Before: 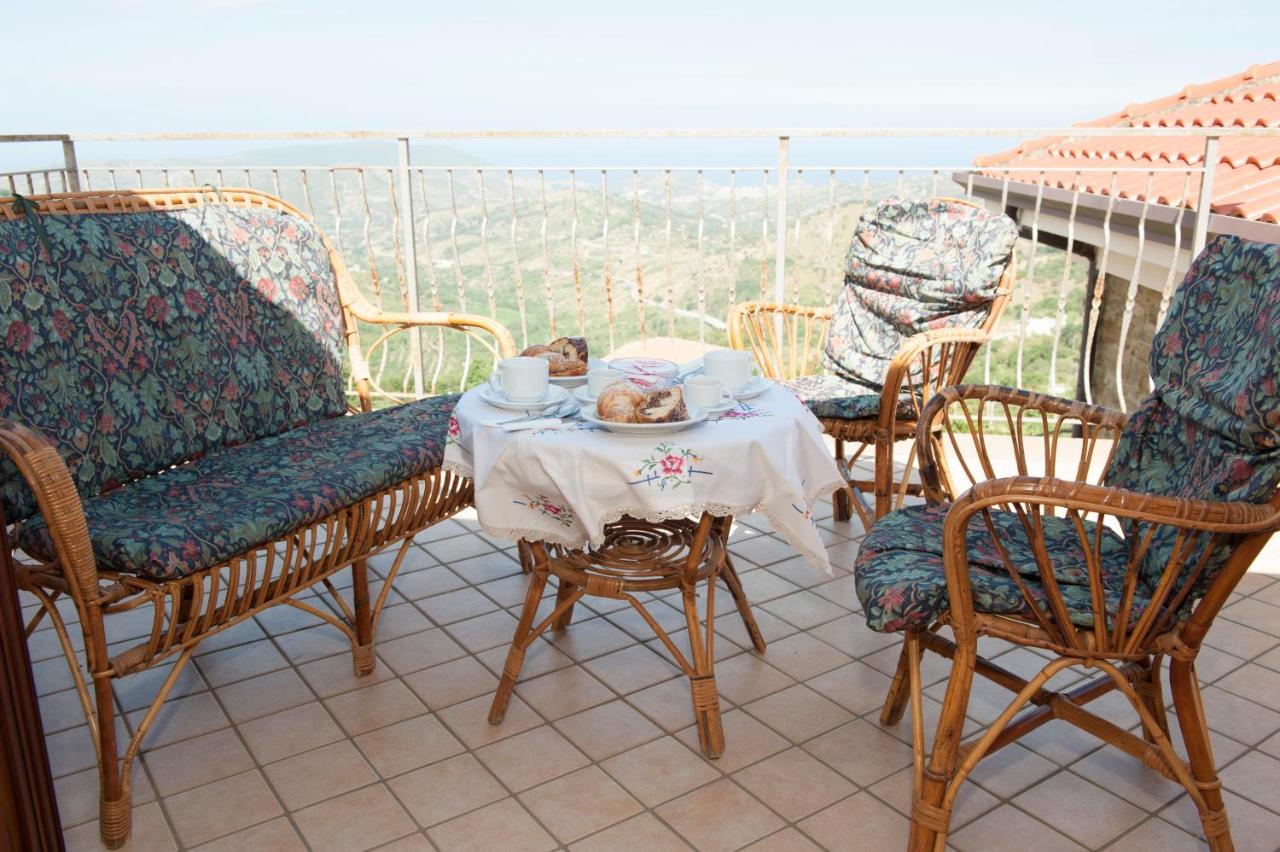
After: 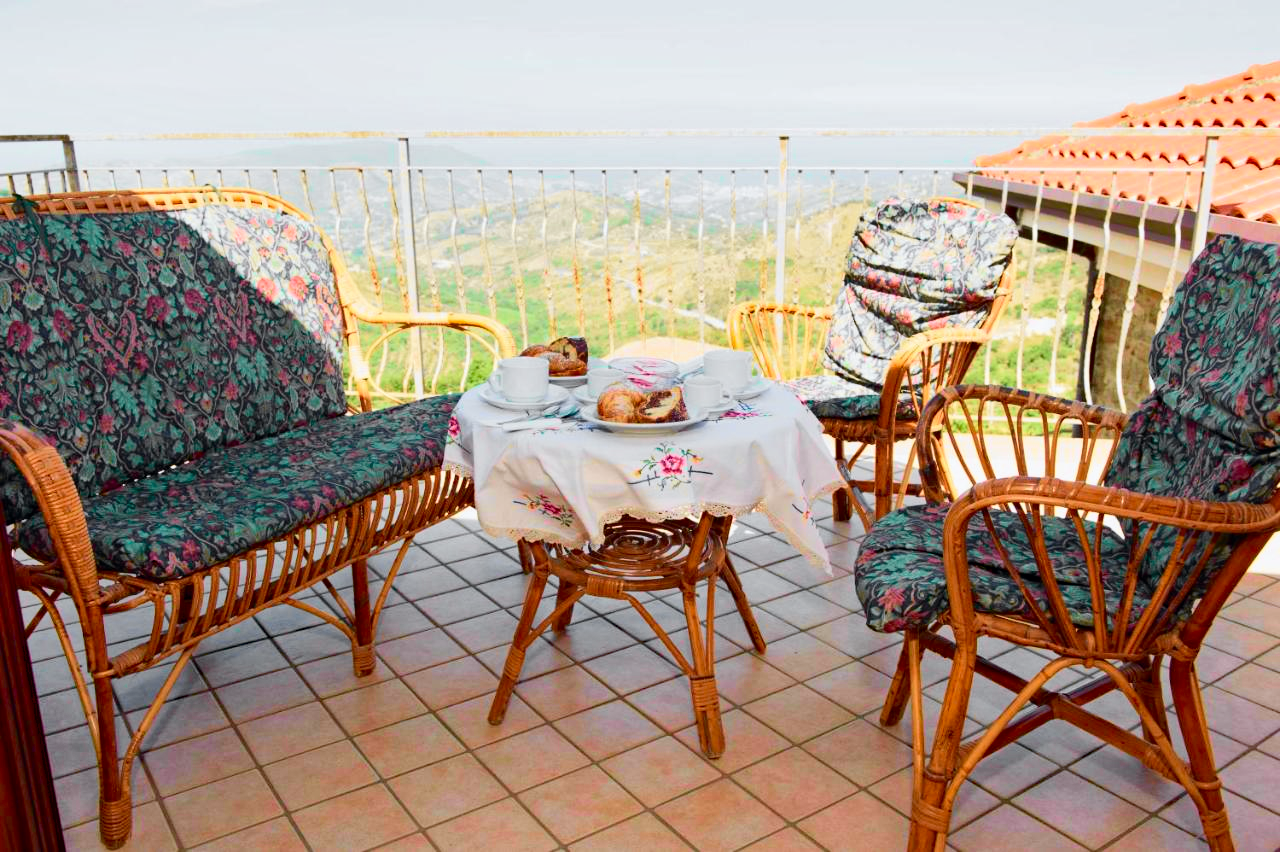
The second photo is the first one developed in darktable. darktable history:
shadows and highlights: soften with gaussian
tone curve: curves: ch0 [(0, 0) (0.071, 0.047) (0.266, 0.26) (0.491, 0.552) (0.753, 0.818) (1, 0.983)]; ch1 [(0, 0) (0.346, 0.307) (0.408, 0.369) (0.463, 0.443) (0.482, 0.493) (0.502, 0.5) (0.517, 0.518) (0.546, 0.587) (0.588, 0.643) (0.651, 0.709) (1, 1)]; ch2 [(0, 0) (0.346, 0.34) (0.434, 0.46) (0.485, 0.494) (0.5, 0.494) (0.517, 0.503) (0.535, 0.545) (0.583, 0.634) (0.625, 0.686) (1, 1)], color space Lab, independent channels, preserve colors none
velvia: on, module defaults
haze removal: strength 0.29, distance 0.25, compatibility mode true, adaptive false
